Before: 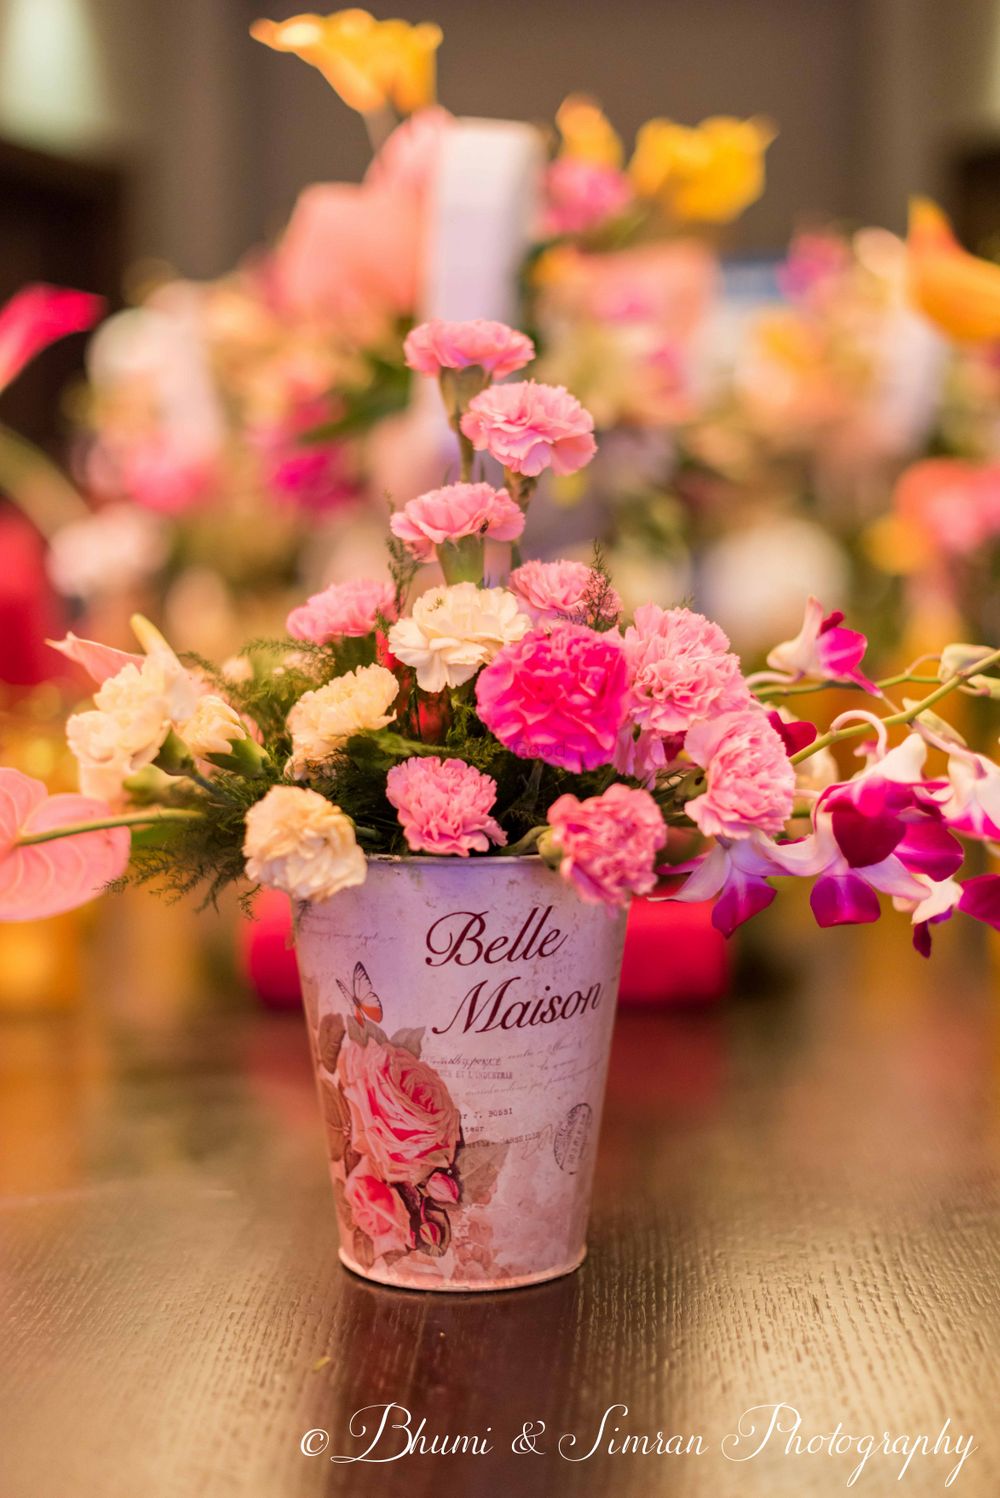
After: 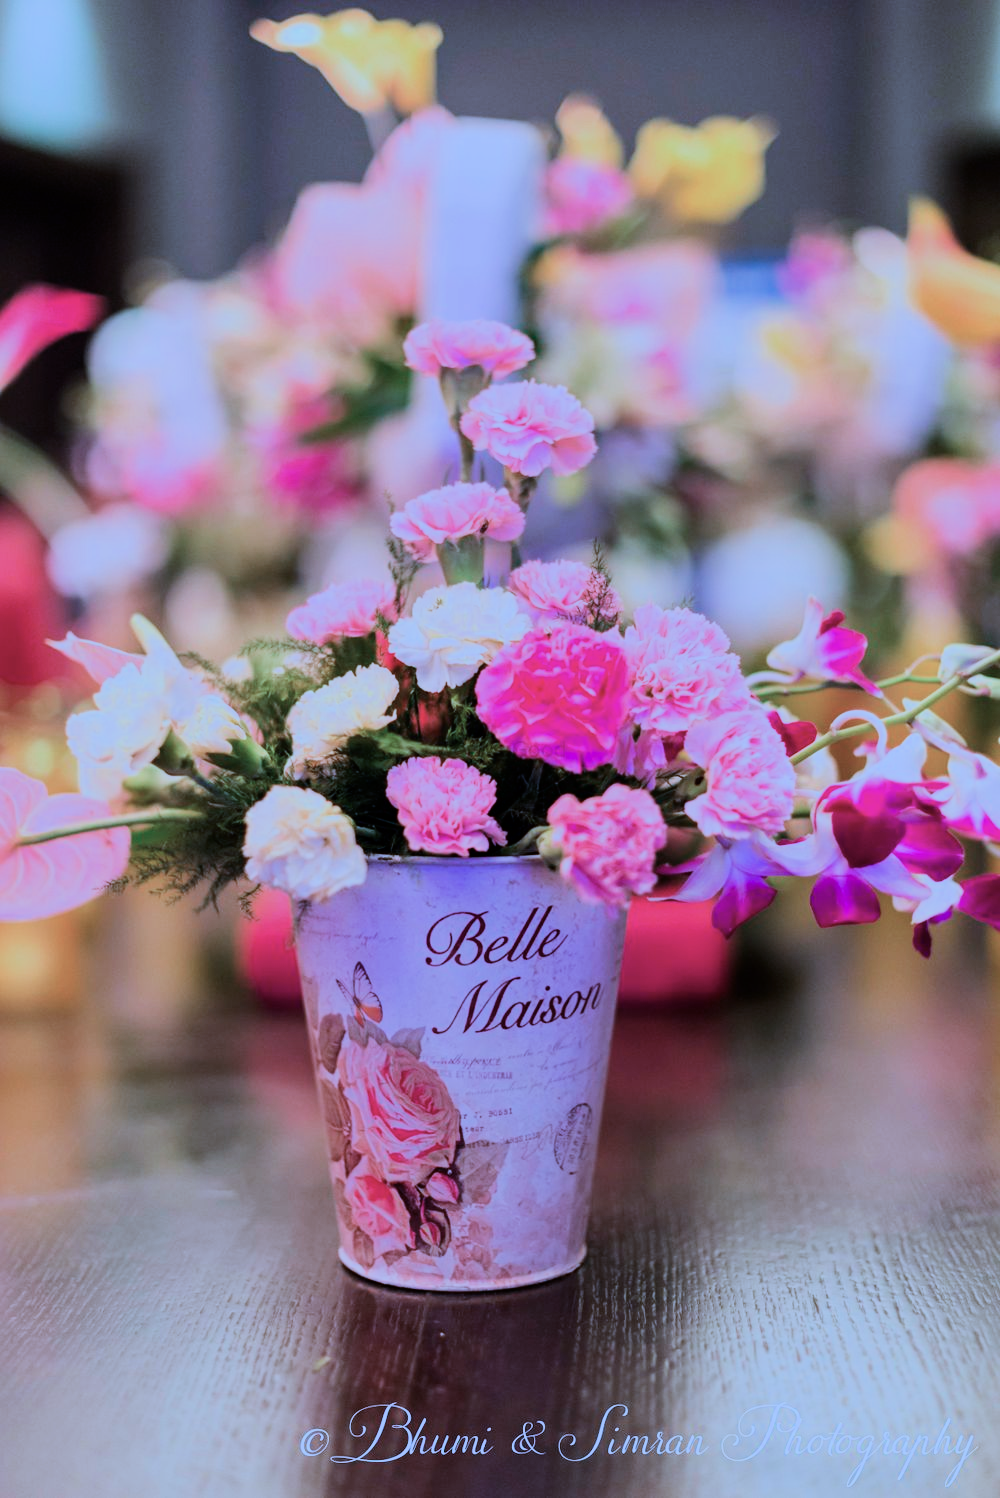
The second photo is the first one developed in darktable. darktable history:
color calibration: illuminant as shot in camera, x 0.462, y 0.419, temperature 2651.64 K
filmic rgb: black relative exposure -7.5 EV, white relative exposure 5 EV, hardness 3.31, contrast 1.3, contrast in shadows safe
